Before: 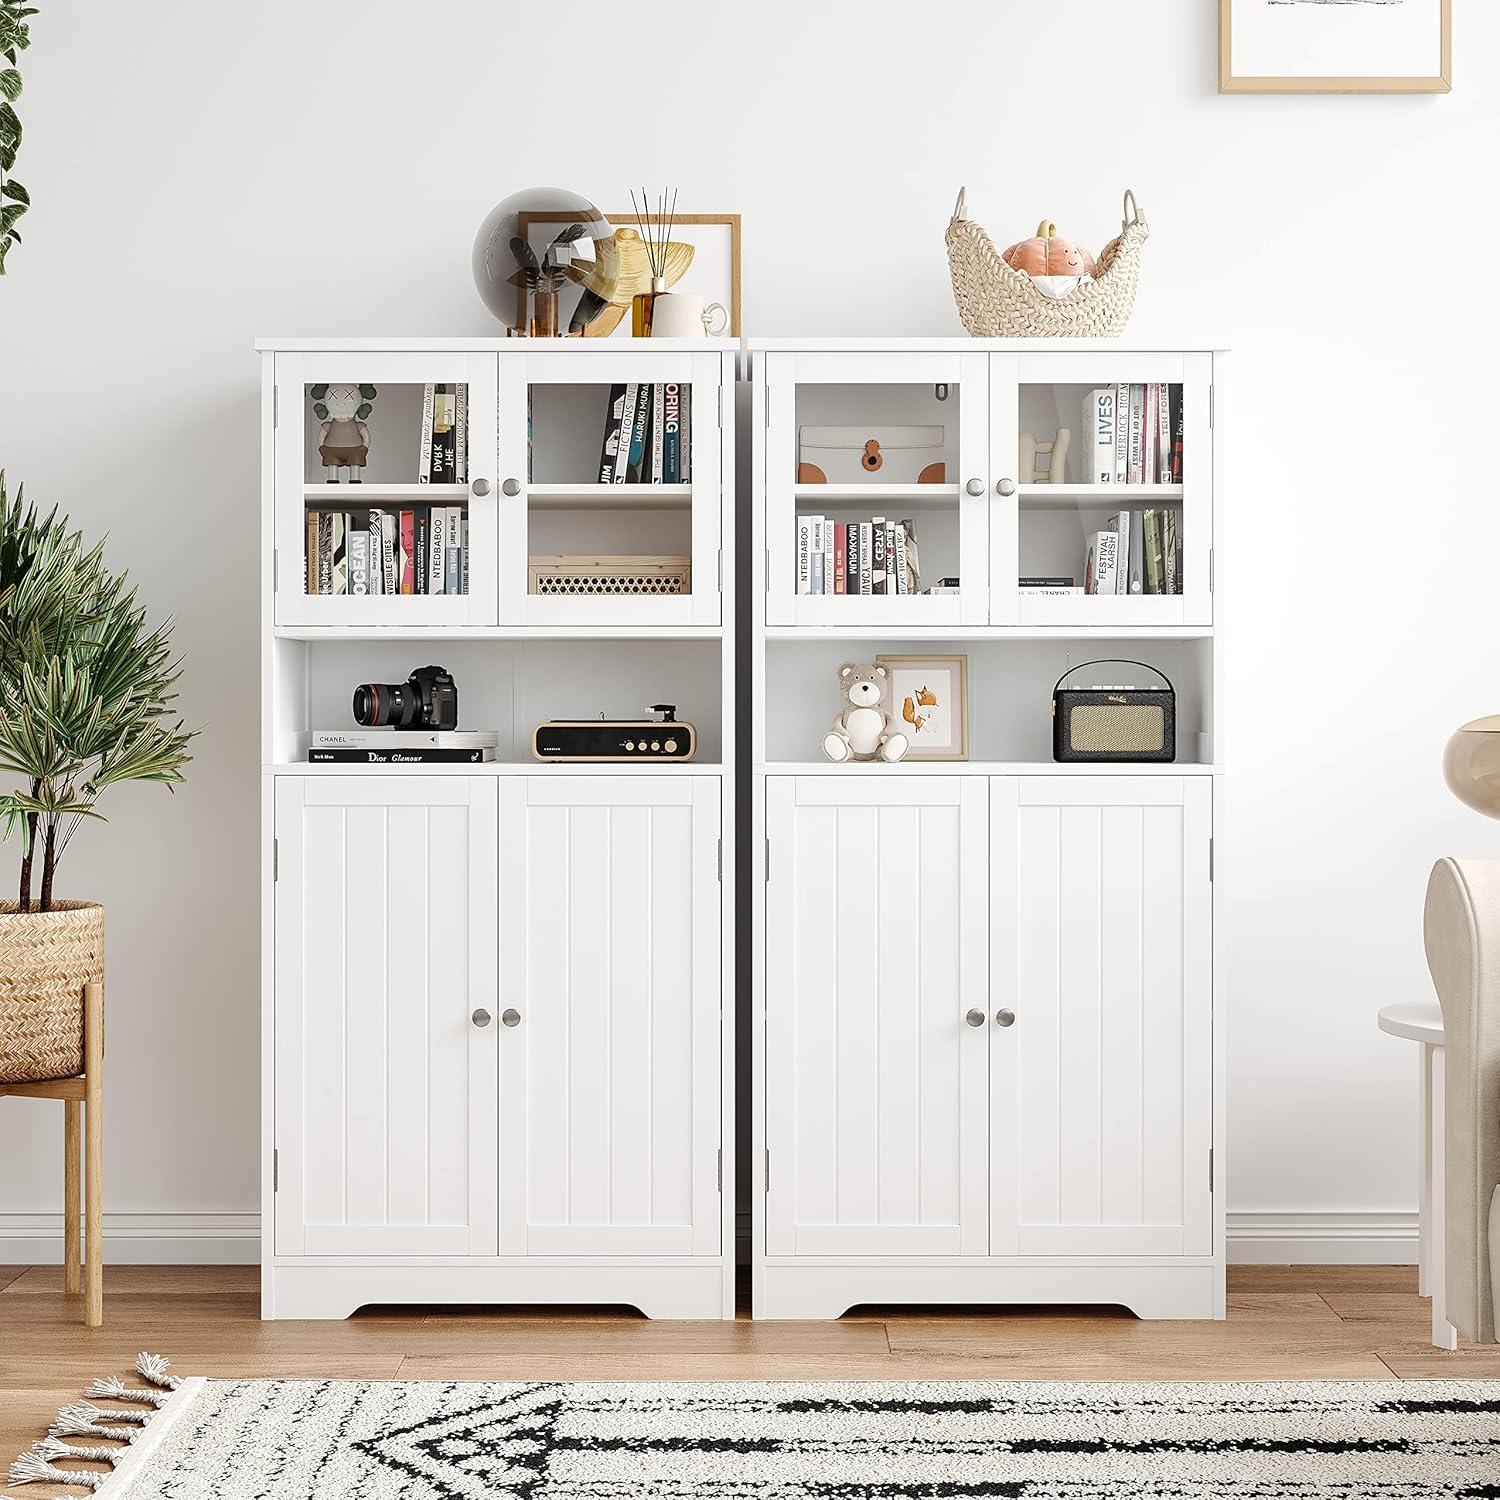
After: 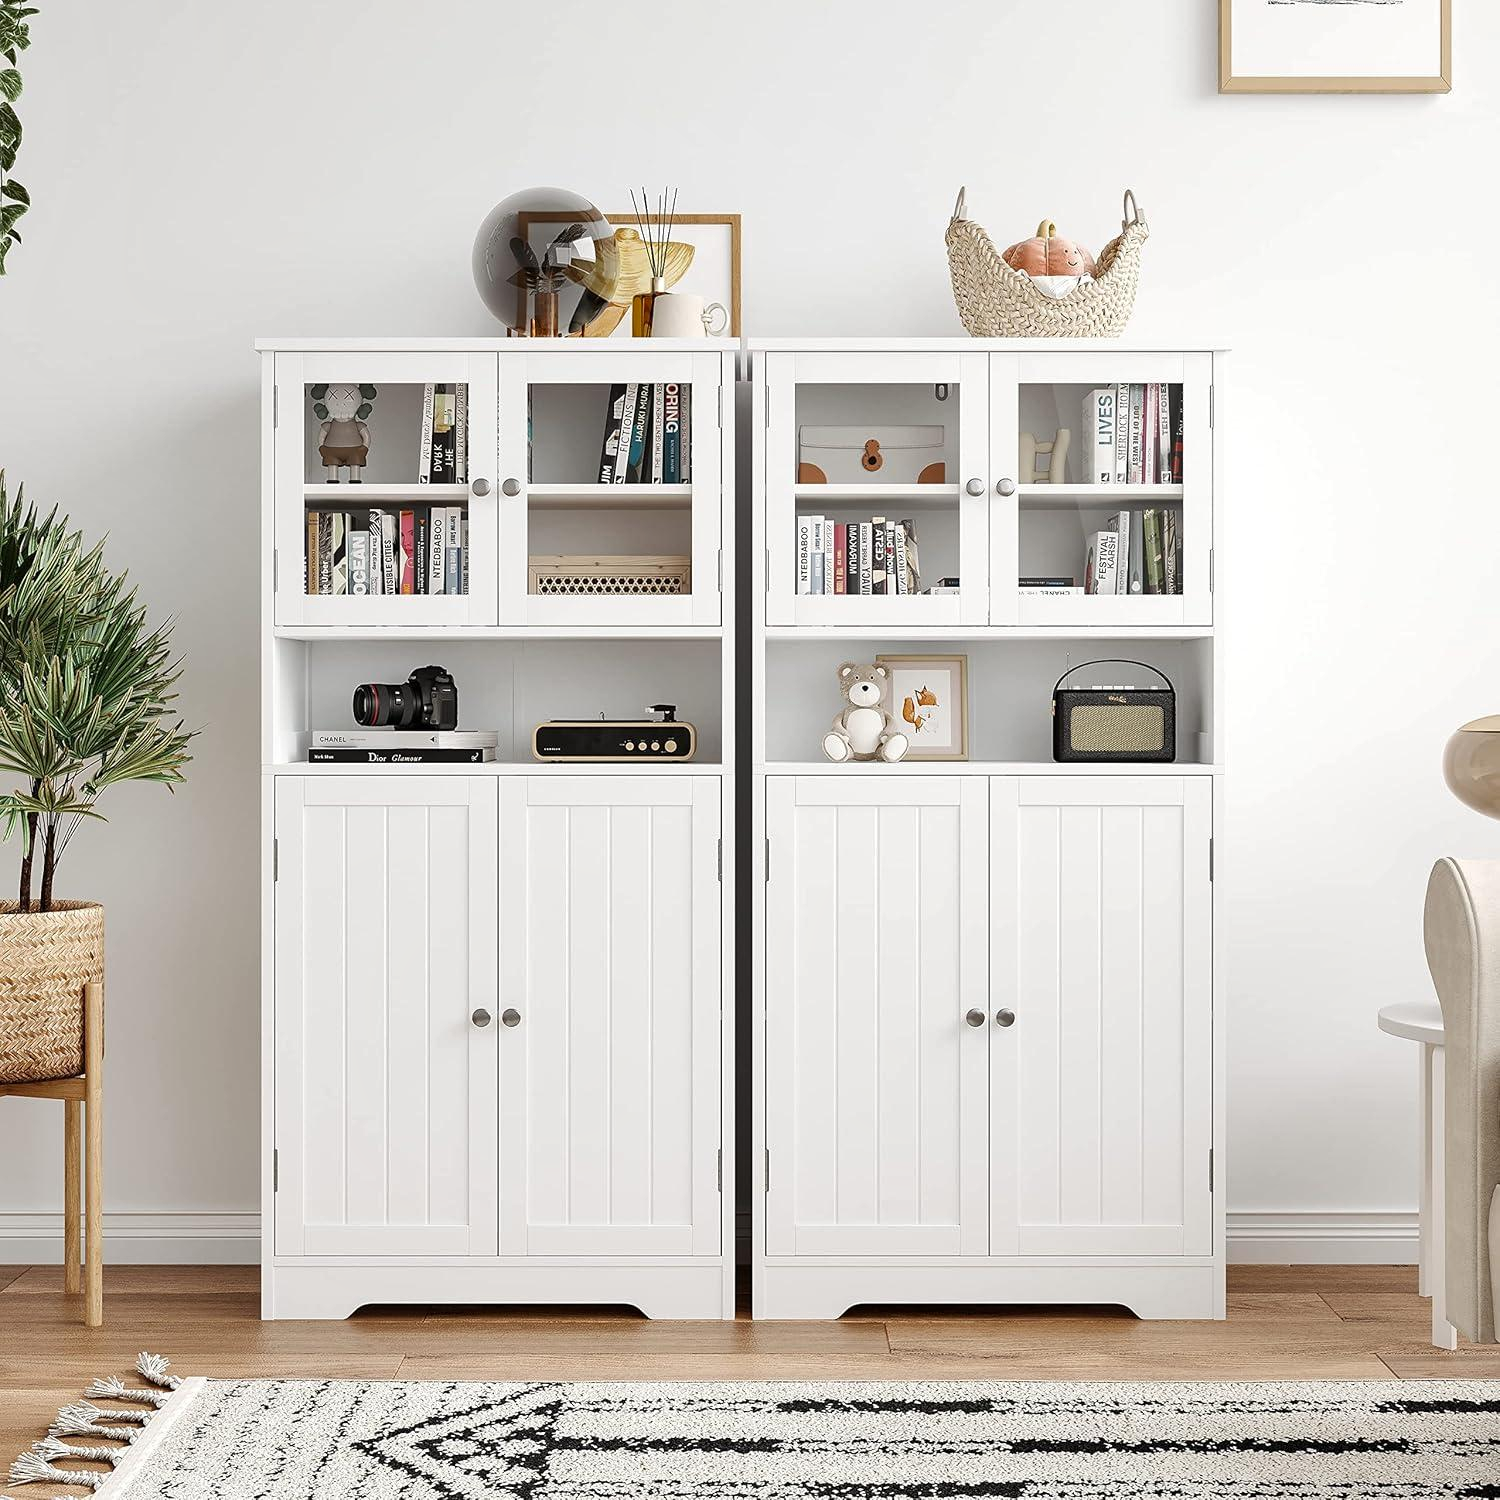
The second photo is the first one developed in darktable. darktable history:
shadows and highlights: shadows 29.67, highlights -30.38, low approximation 0.01, soften with gaussian
